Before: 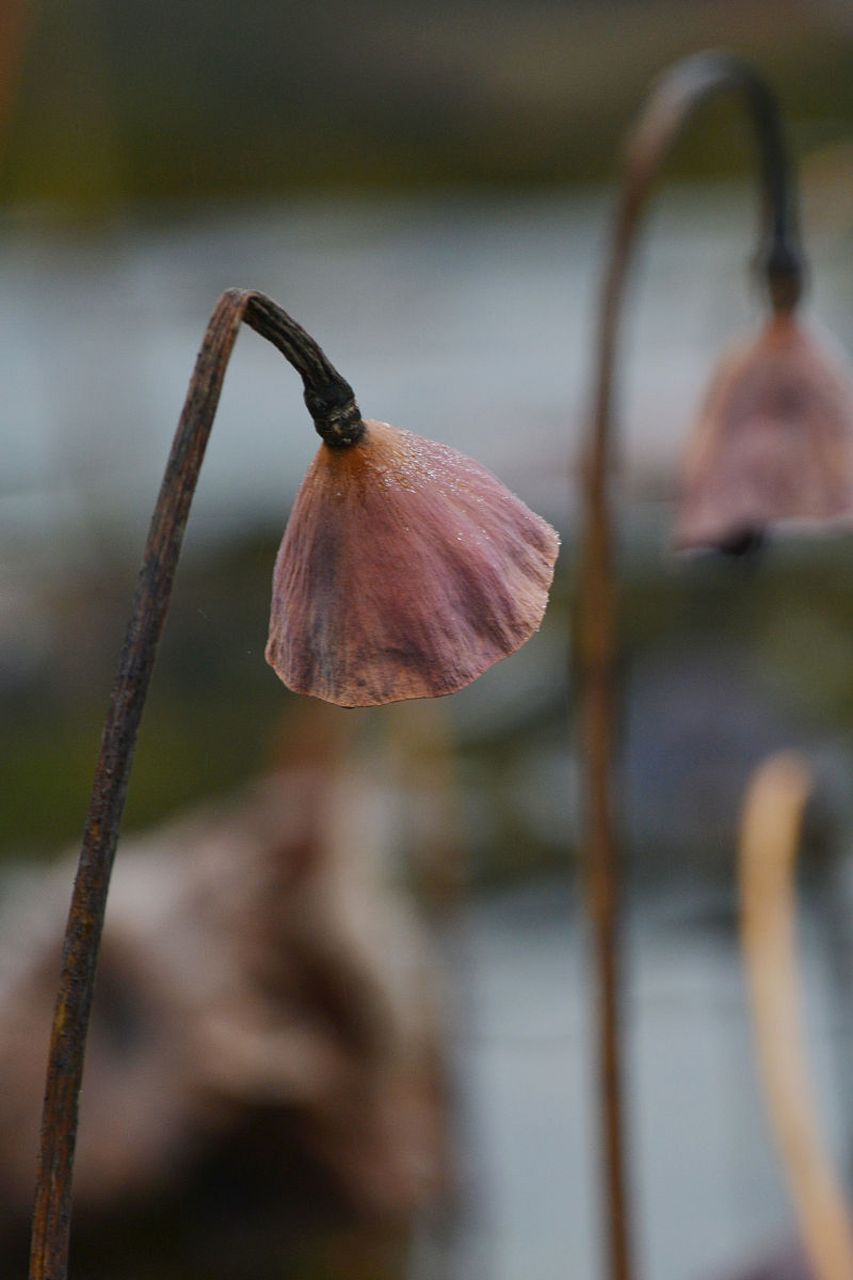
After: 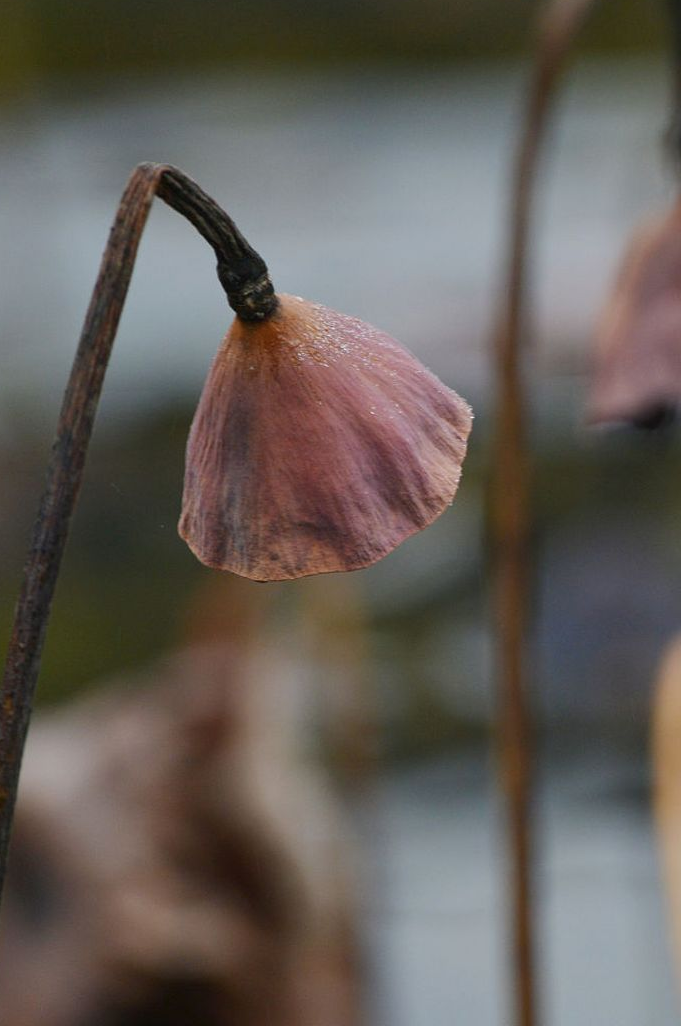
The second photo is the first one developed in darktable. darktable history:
crop and rotate: left 10.282%, top 9.912%, right 9.814%, bottom 9.863%
